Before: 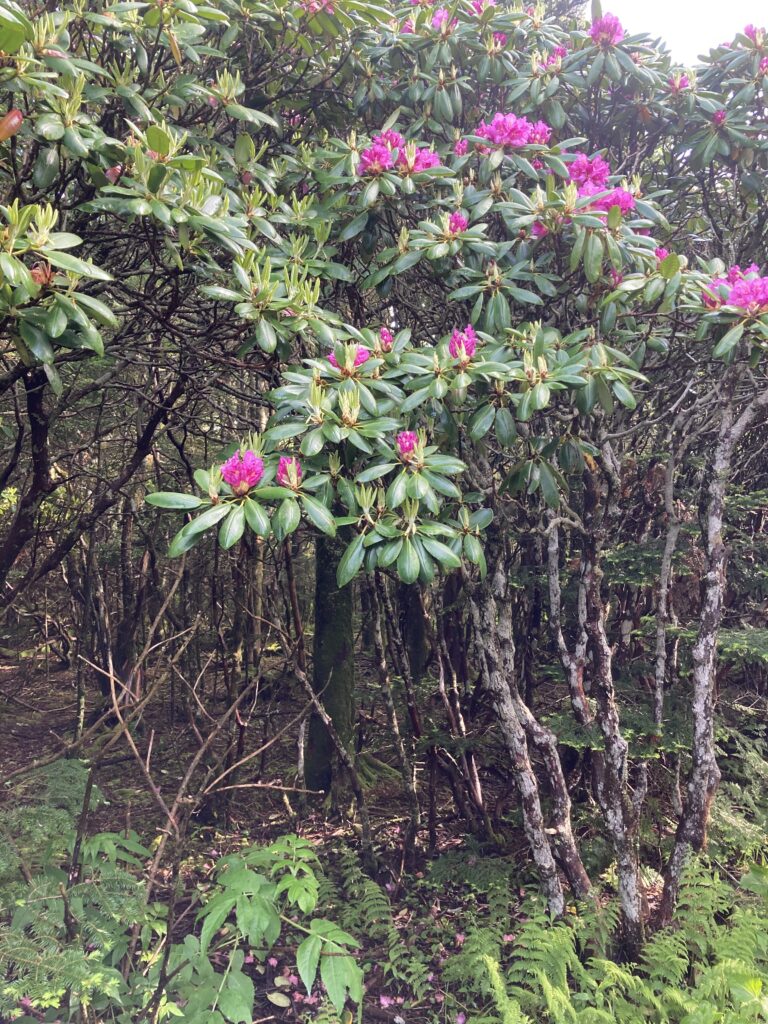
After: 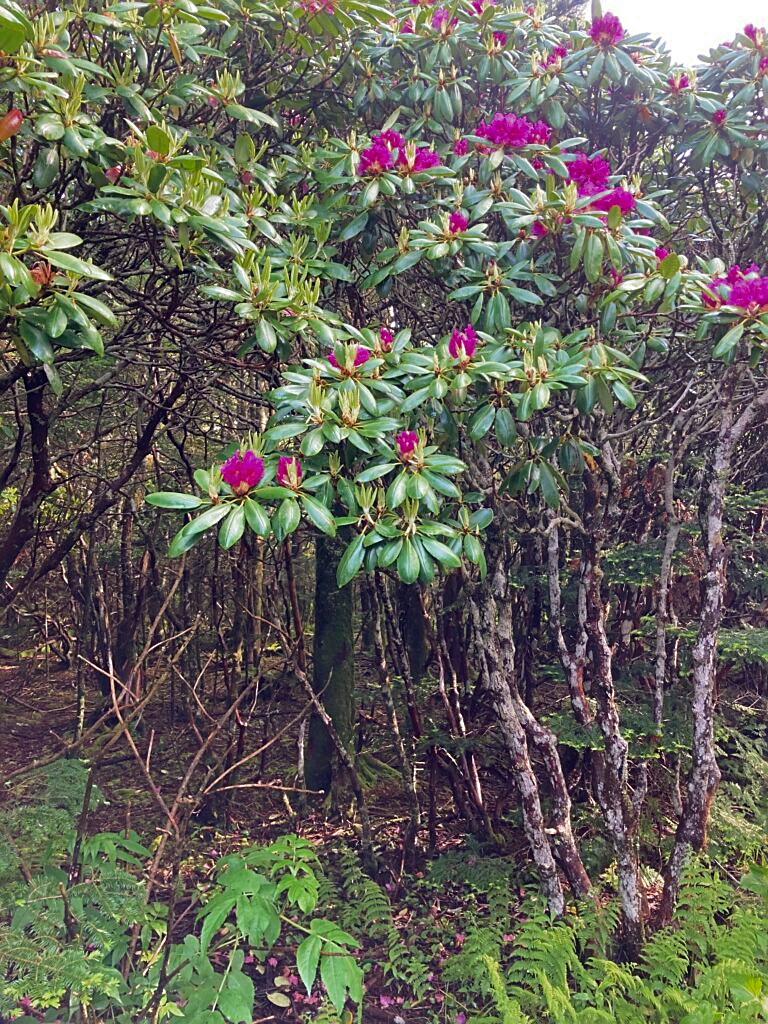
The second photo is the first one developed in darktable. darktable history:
sharpen: on, module defaults
color zones: curves: ch0 [(0.27, 0.396) (0.563, 0.504) (0.75, 0.5) (0.787, 0.307)]
velvia: on, module defaults
